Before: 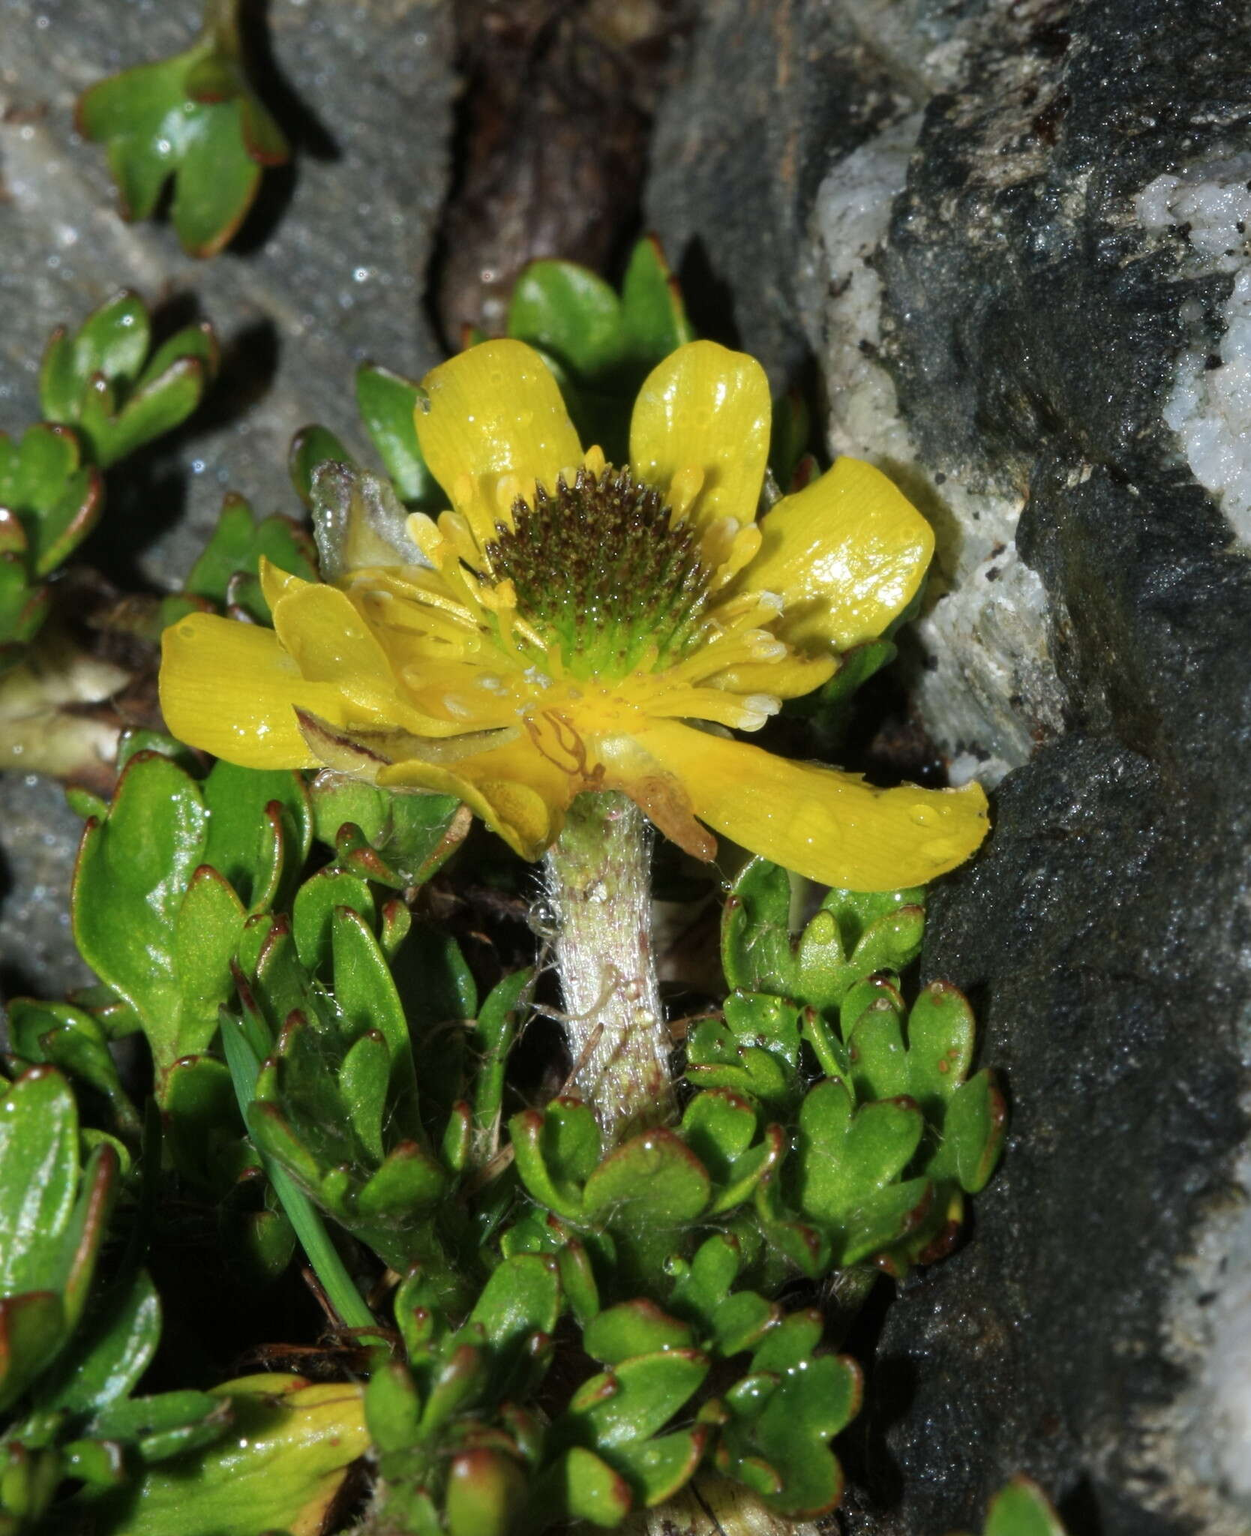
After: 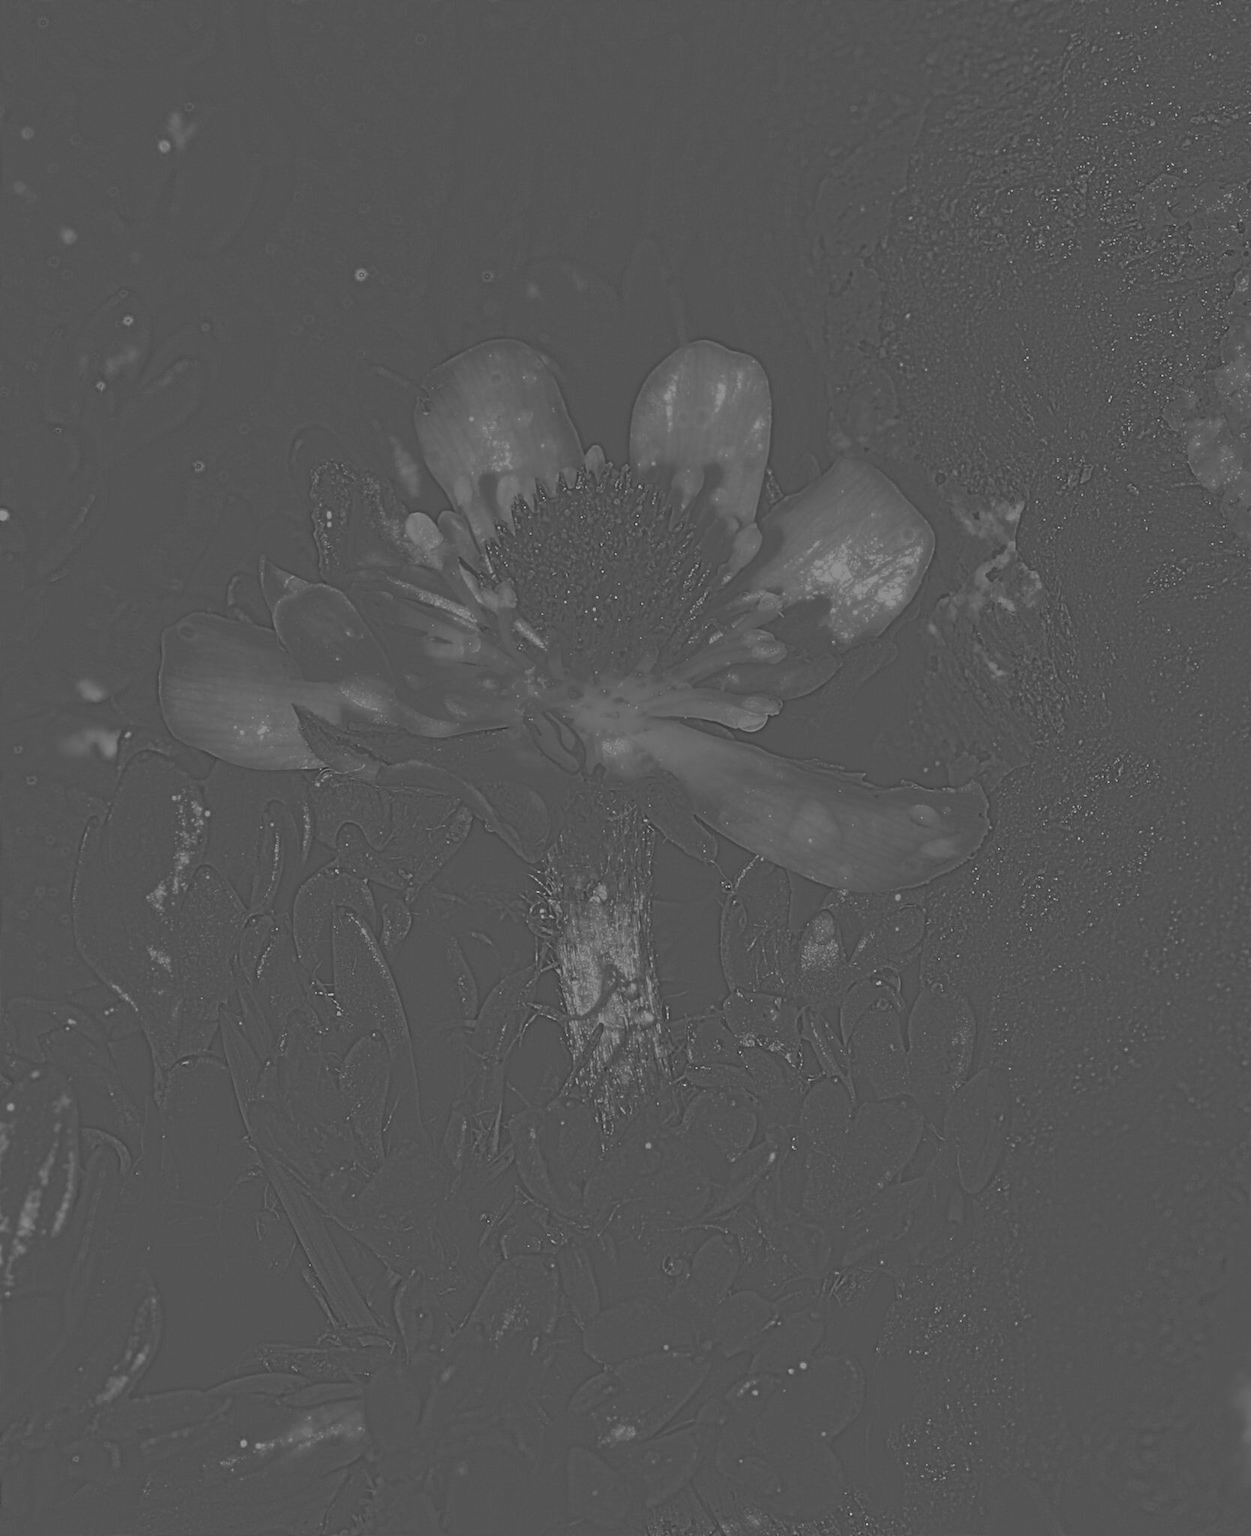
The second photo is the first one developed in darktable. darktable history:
highpass: sharpness 5.84%, contrast boost 8.44%
exposure: black level correction 0, exposure 1.45 EV, compensate exposure bias true, compensate highlight preservation false
contrast brightness saturation: contrast 0.24, brightness -0.24, saturation 0.14
